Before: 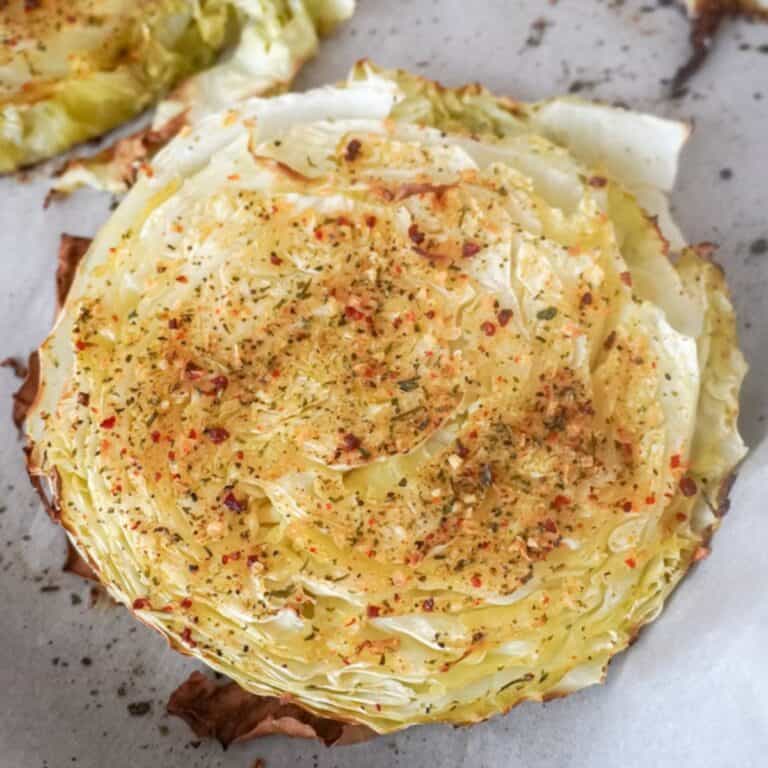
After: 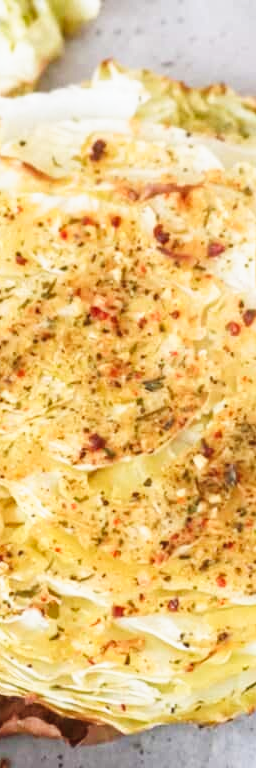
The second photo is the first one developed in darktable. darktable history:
crop: left 33.304%, right 33.296%
tone curve: curves: ch0 [(0.003, 0.029) (0.202, 0.232) (0.46, 0.56) (0.611, 0.739) (0.843, 0.941) (1, 0.99)]; ch1 [(0, 0) (0.35, 0.356) (0.45, 0.453) (0.508, 0.515) (0.617, 0.601) (1, 1)]; ch2 [(0, 0) (0.456, 0.469) (0.5, 0.5) (0.556, 0.566) (0.635, 0.642) (1, 1)], preserve colors none
